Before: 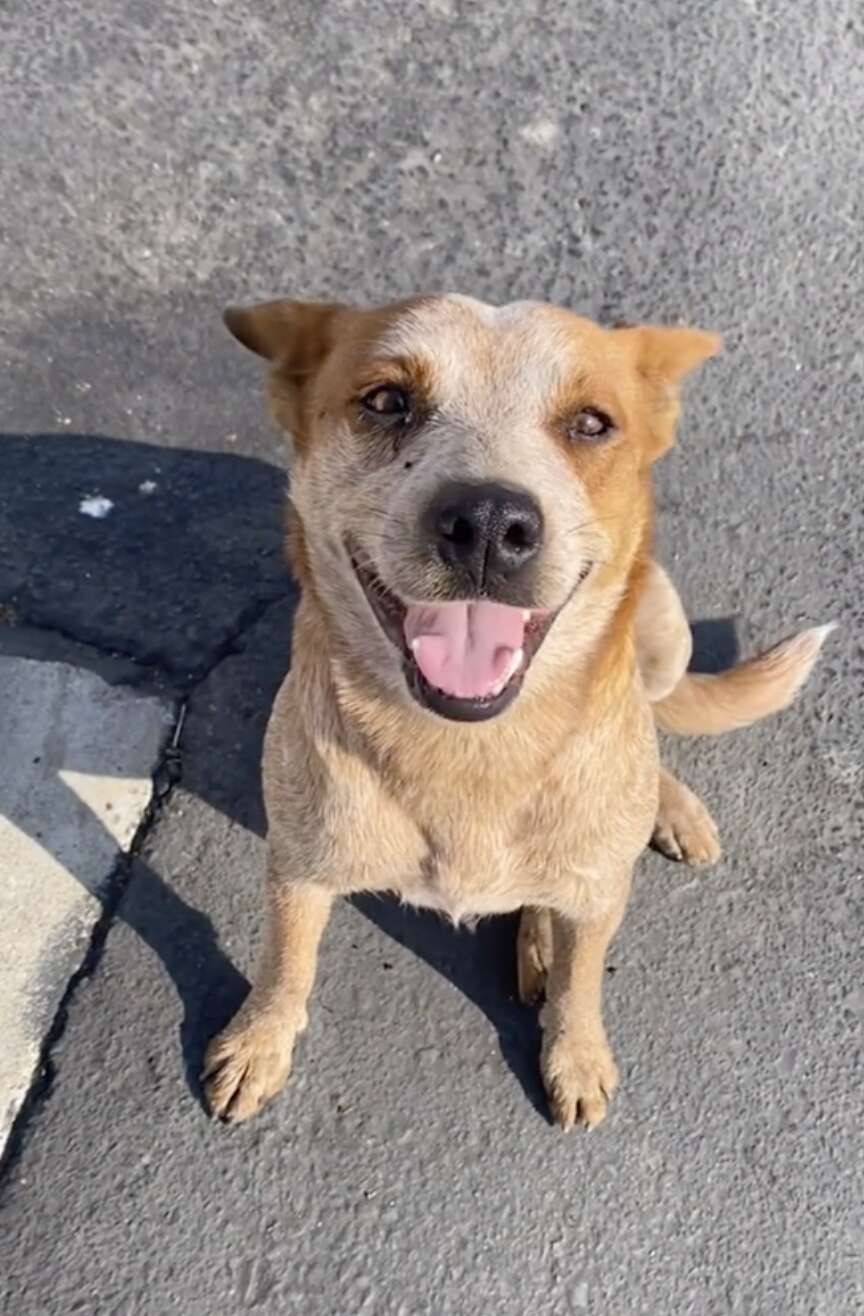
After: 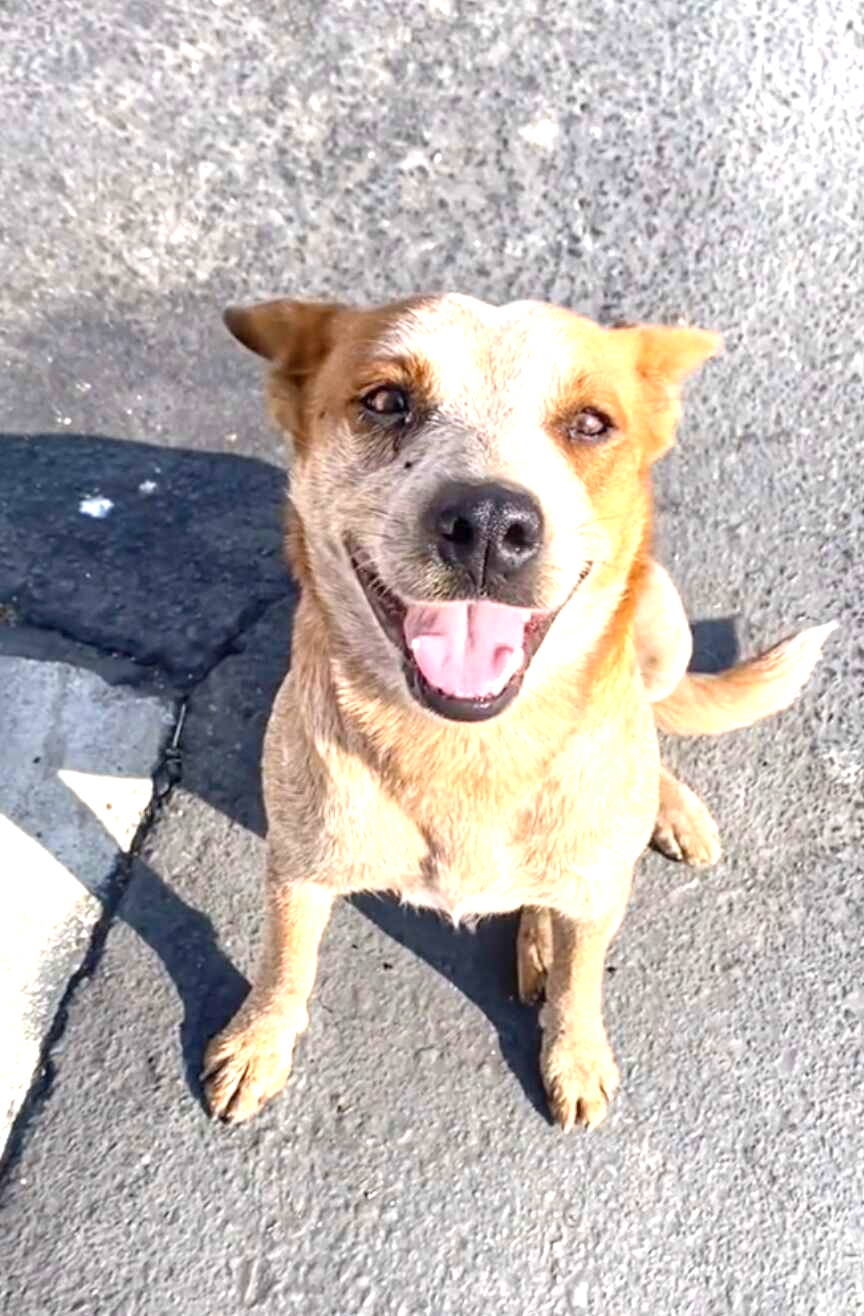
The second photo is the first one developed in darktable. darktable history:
exposure: black level correction 0, exposure 1 EV, compensate highlight preservation false
local contrast: on, module defaults
